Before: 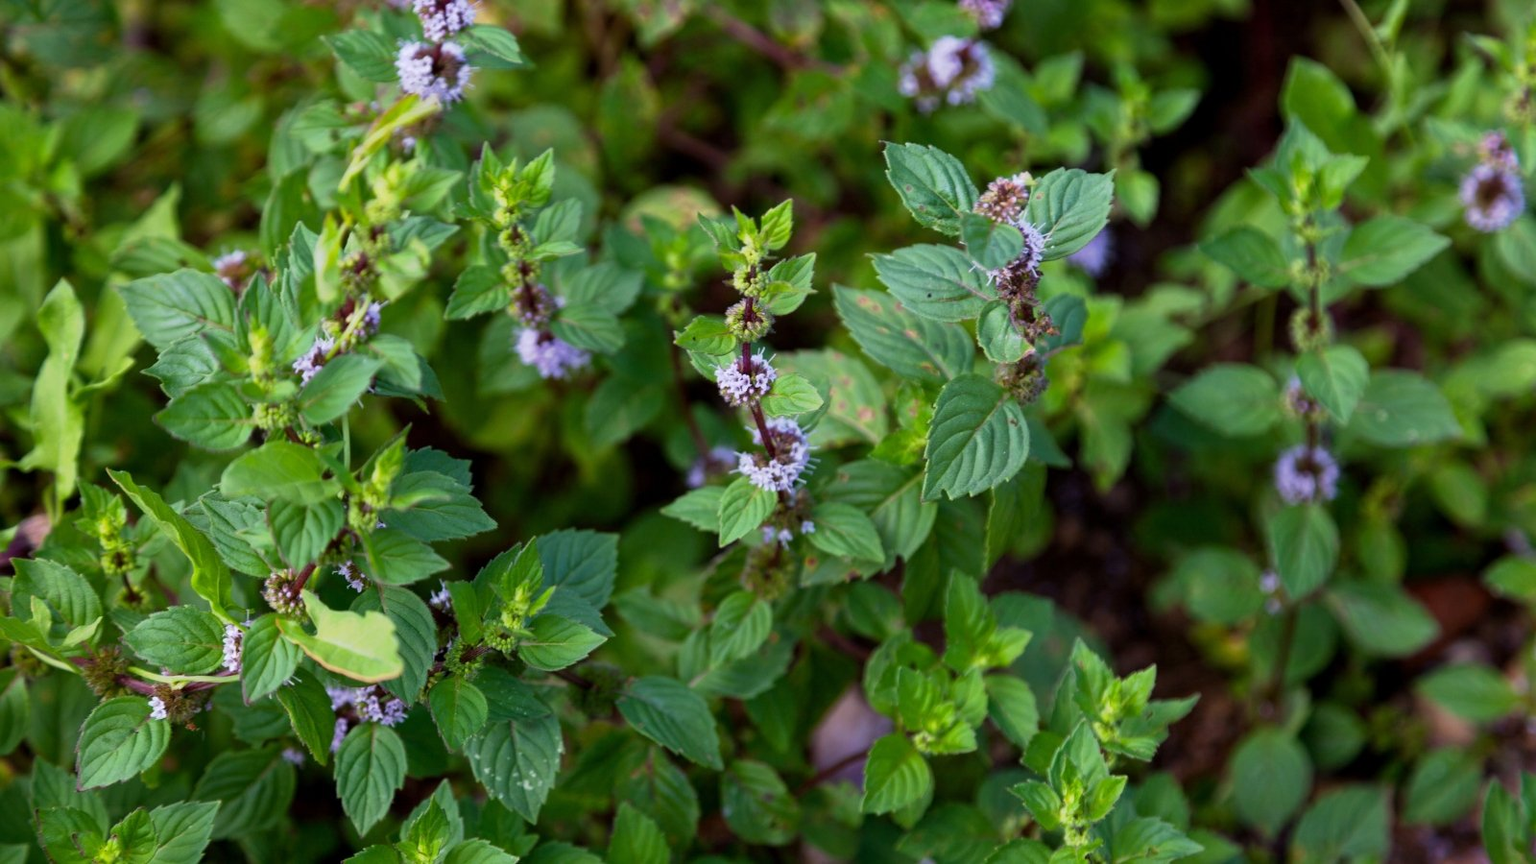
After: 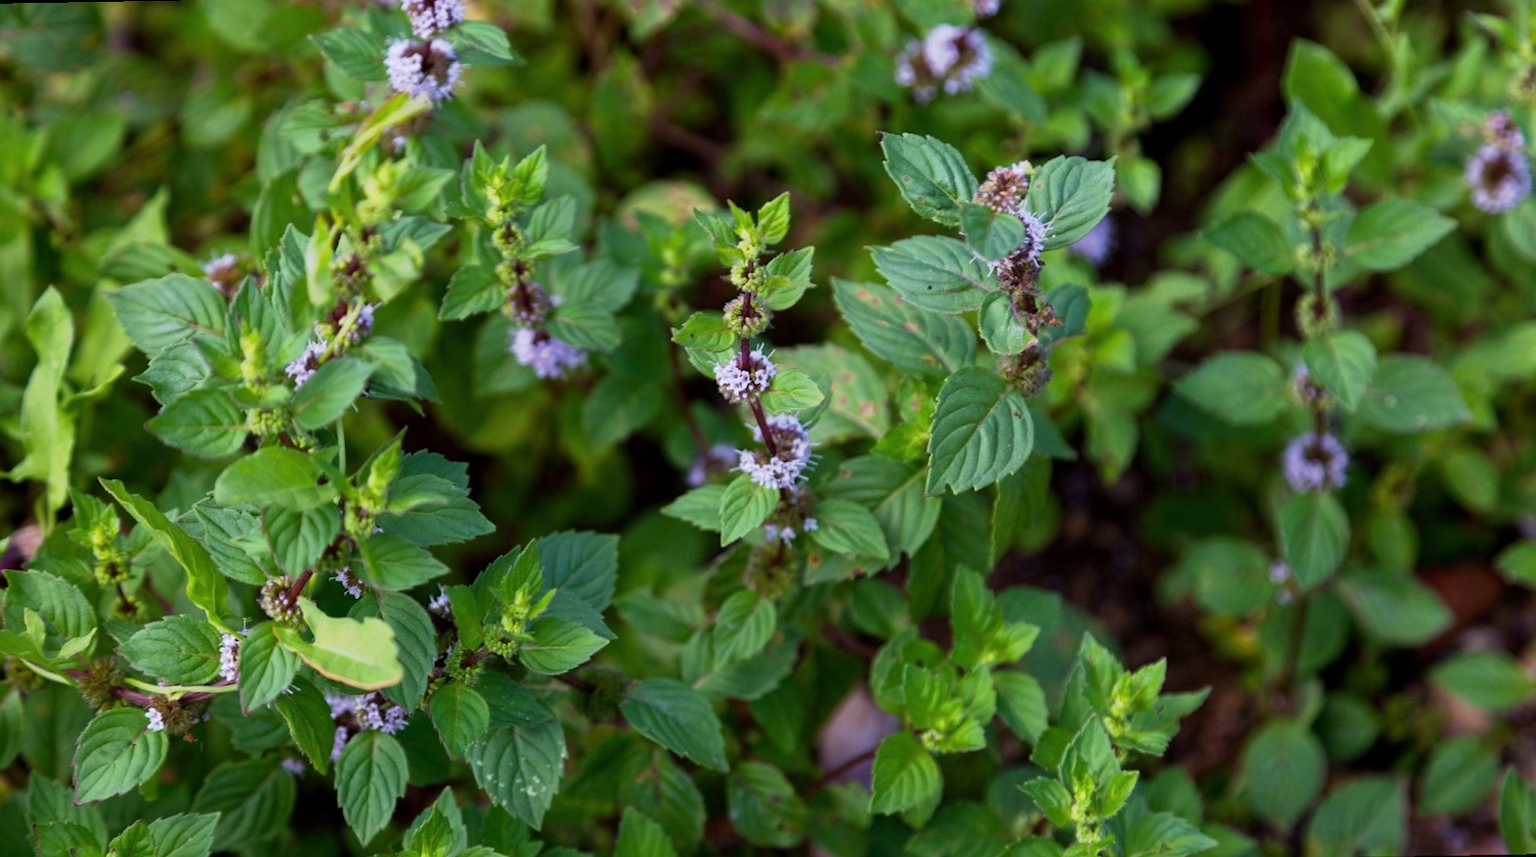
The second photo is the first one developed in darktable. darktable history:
color correction: saturation 0.98
rotate and perspective: rotation -1°, crop left 0.011, crop right 0.989, crop top 0.025, crop bottom 0.975
